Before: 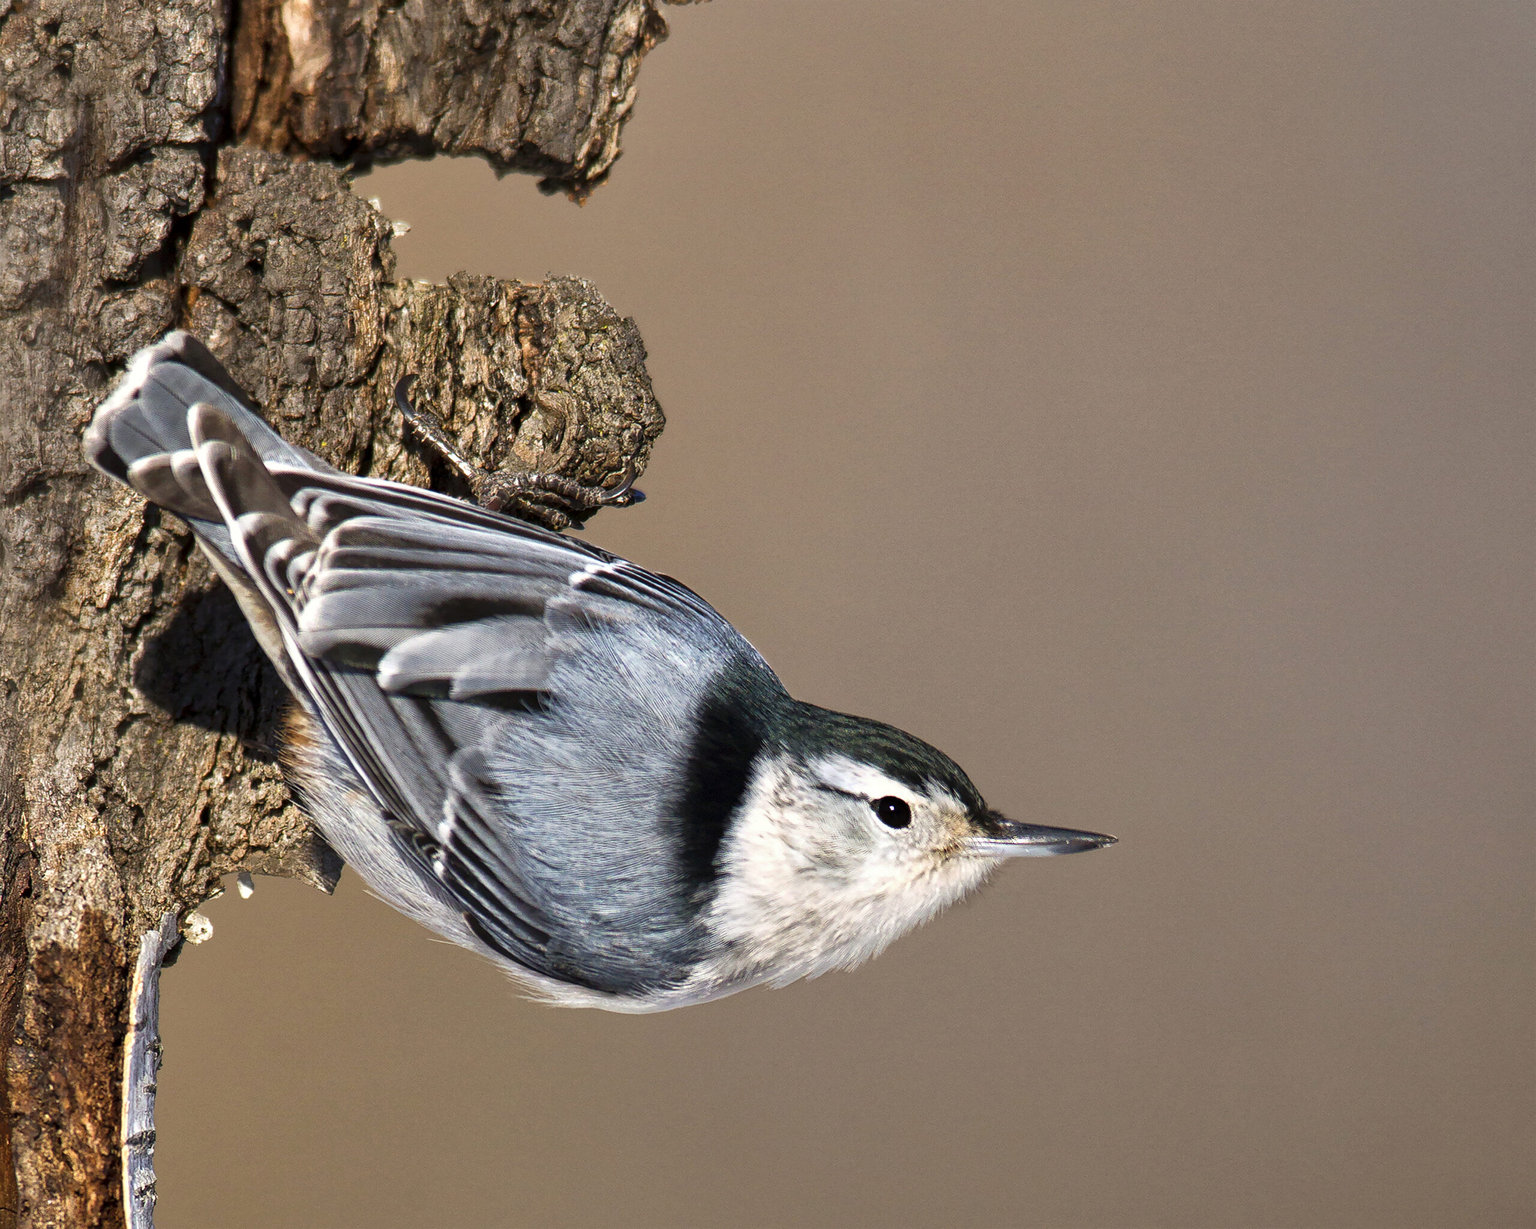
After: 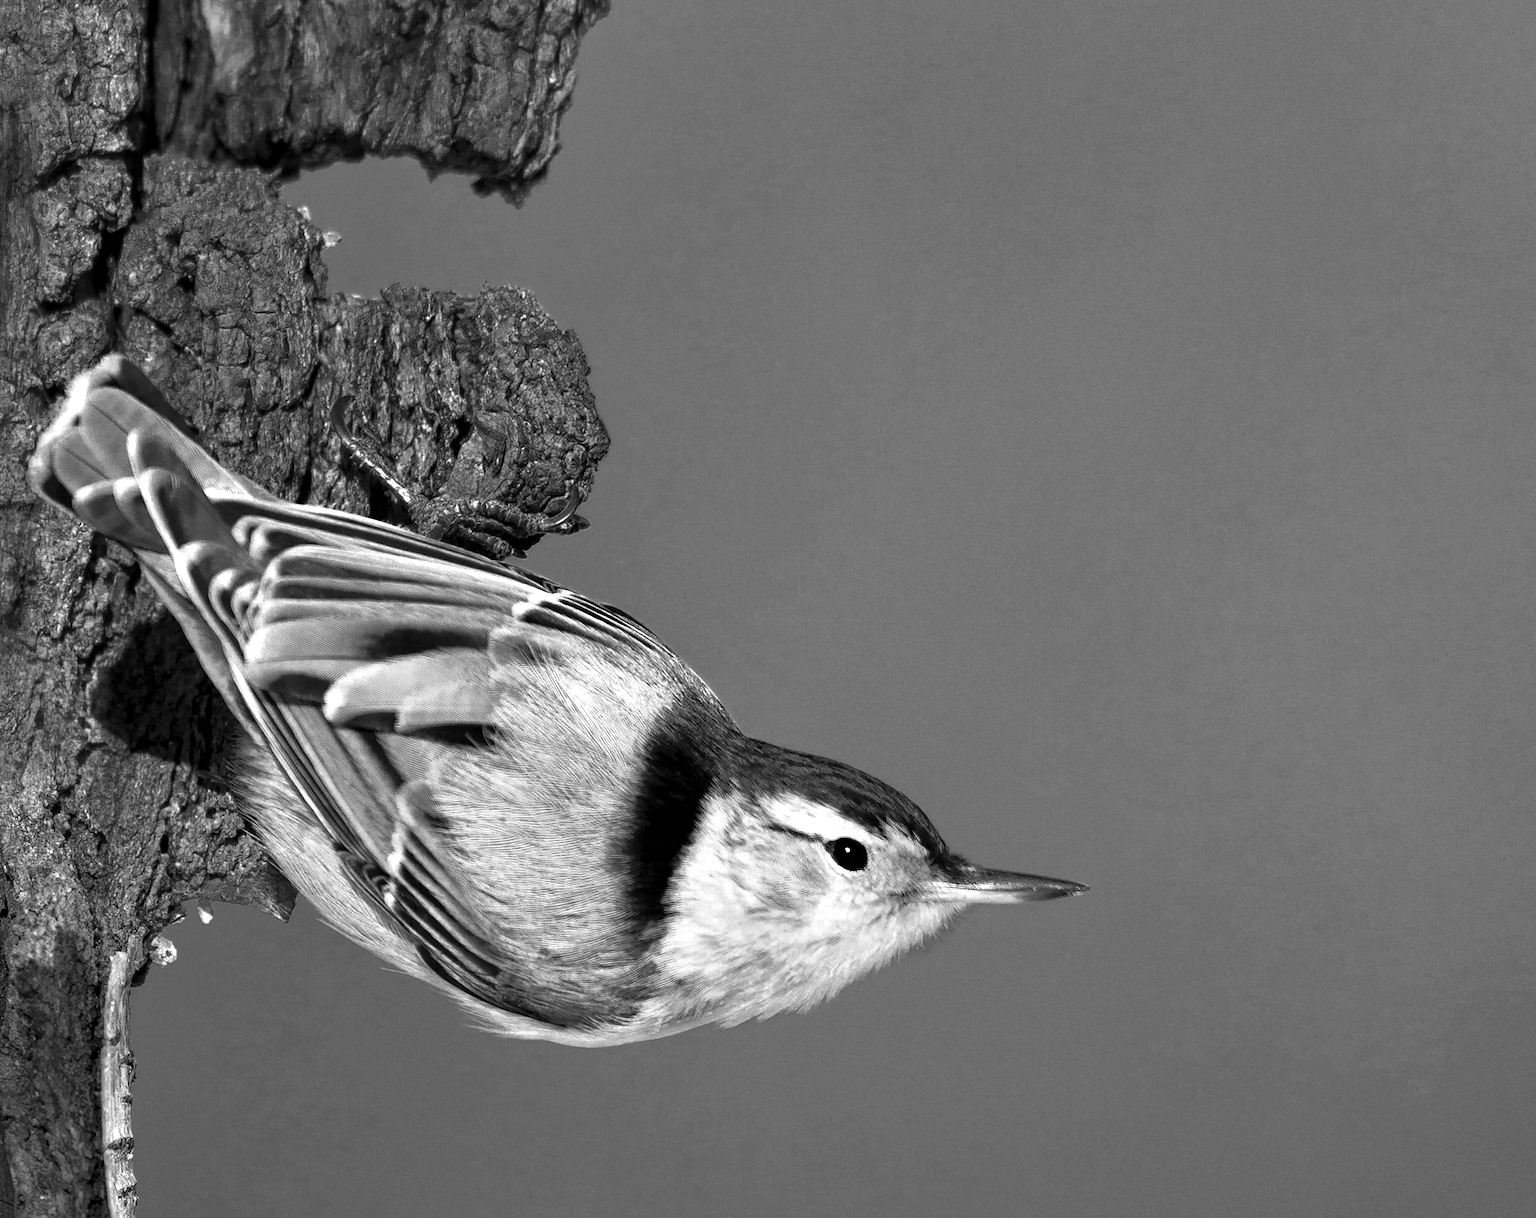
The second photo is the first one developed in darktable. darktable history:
color zones: curves: ch0 [(0.287, 0.048) (0.493, 0.484) (0.737, 0.816)]; ch1 [(0, 0) (0.143, 0) (0.286, 0) (0.429, 0) (0.571, 0) (0.714, 0) (0.857, 0)]
exposure: black level correction 0.001, exposure 0.3 EV, compensate highlight preservation false
rotate and perspective: rotation 0.062°, lens shift (vertical) 0.115, lens shift (horizontal) -0.133, crop left 0.047, crop right 0.94, crop top 0.061, crop bottom 0.94
rgb levels: mode RGB, independent channels, levels [[0, 0.474, 1], [0, 0.5, 1], [0, 0.5, 1]]
